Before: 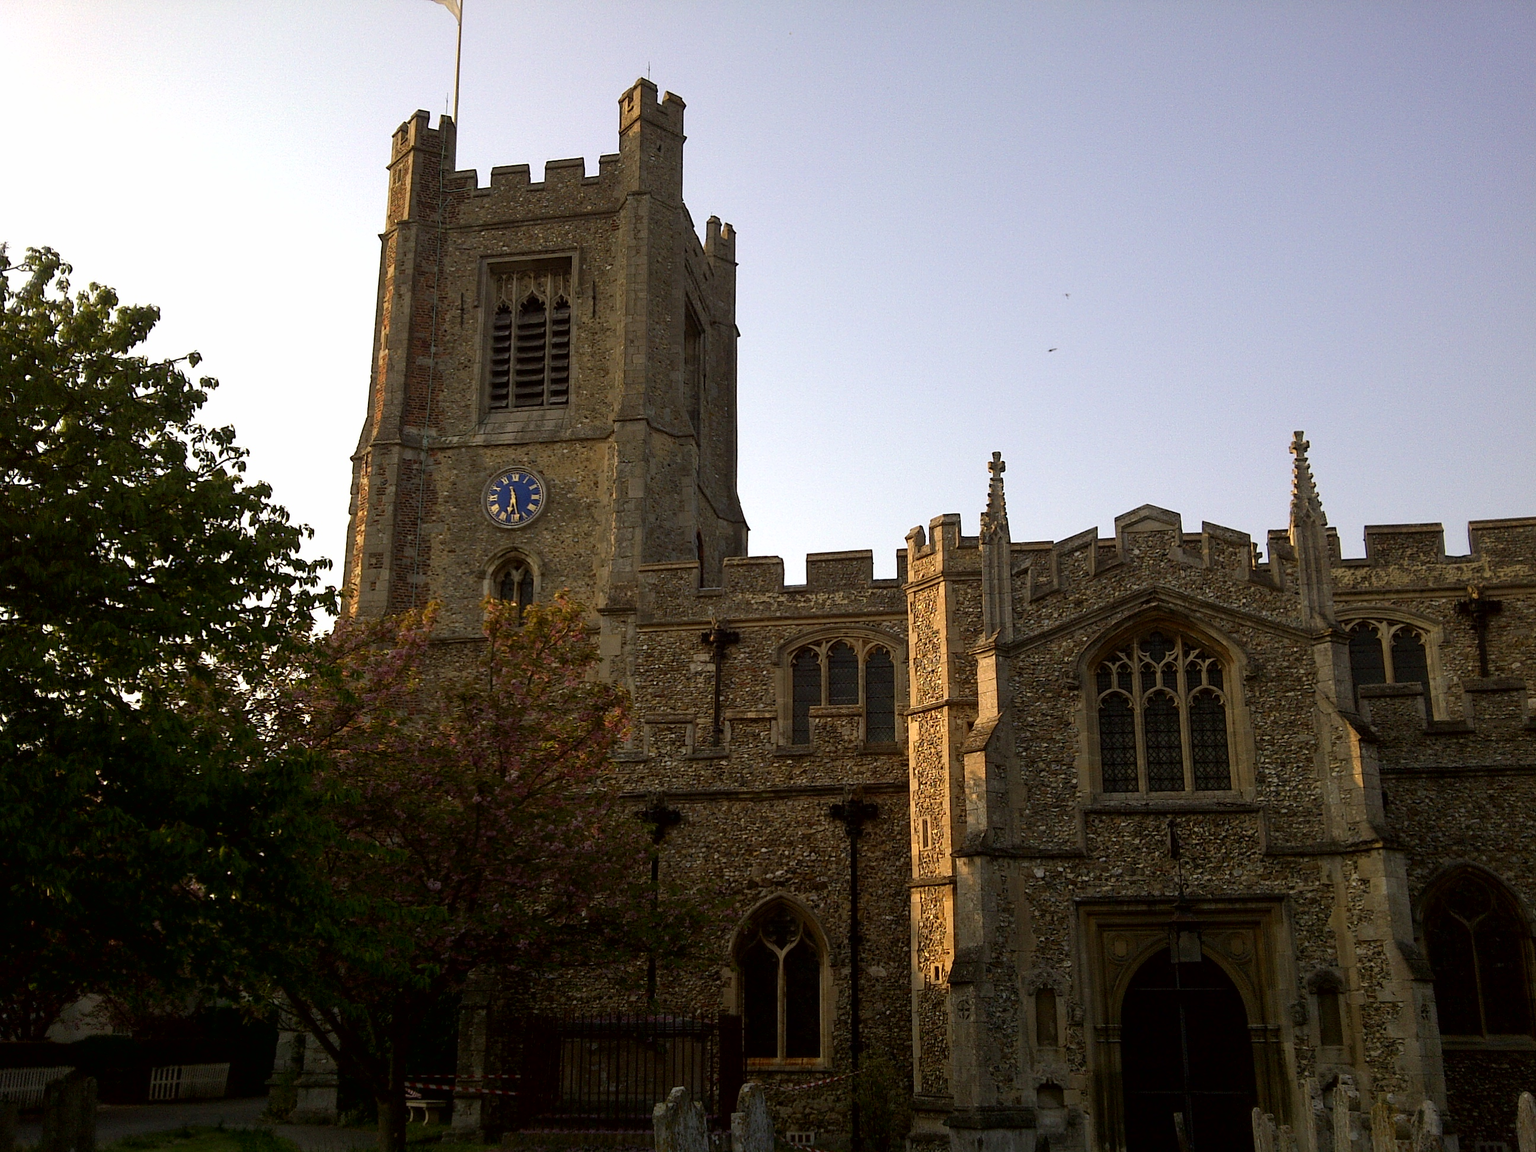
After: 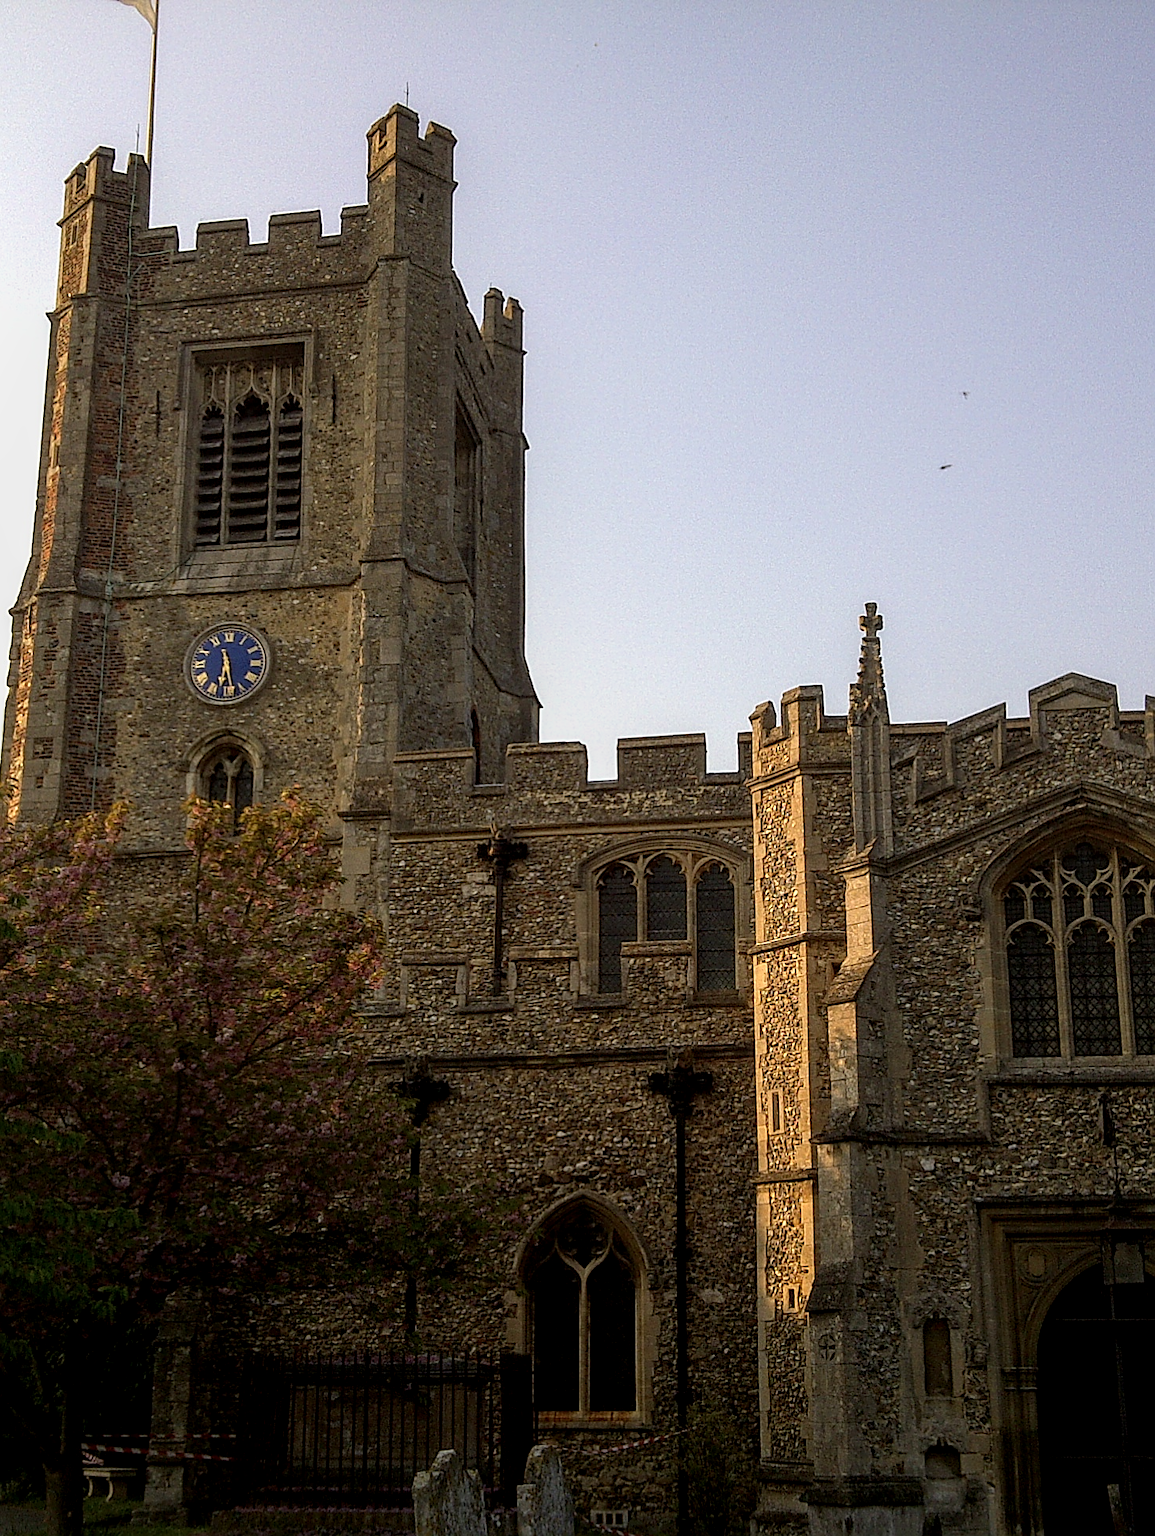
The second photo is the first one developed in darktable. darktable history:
crop and rotate: left 22.403%, right 21.187%
local contrast: highlights 23%, detail 130%
sharpen: on, module defaults
